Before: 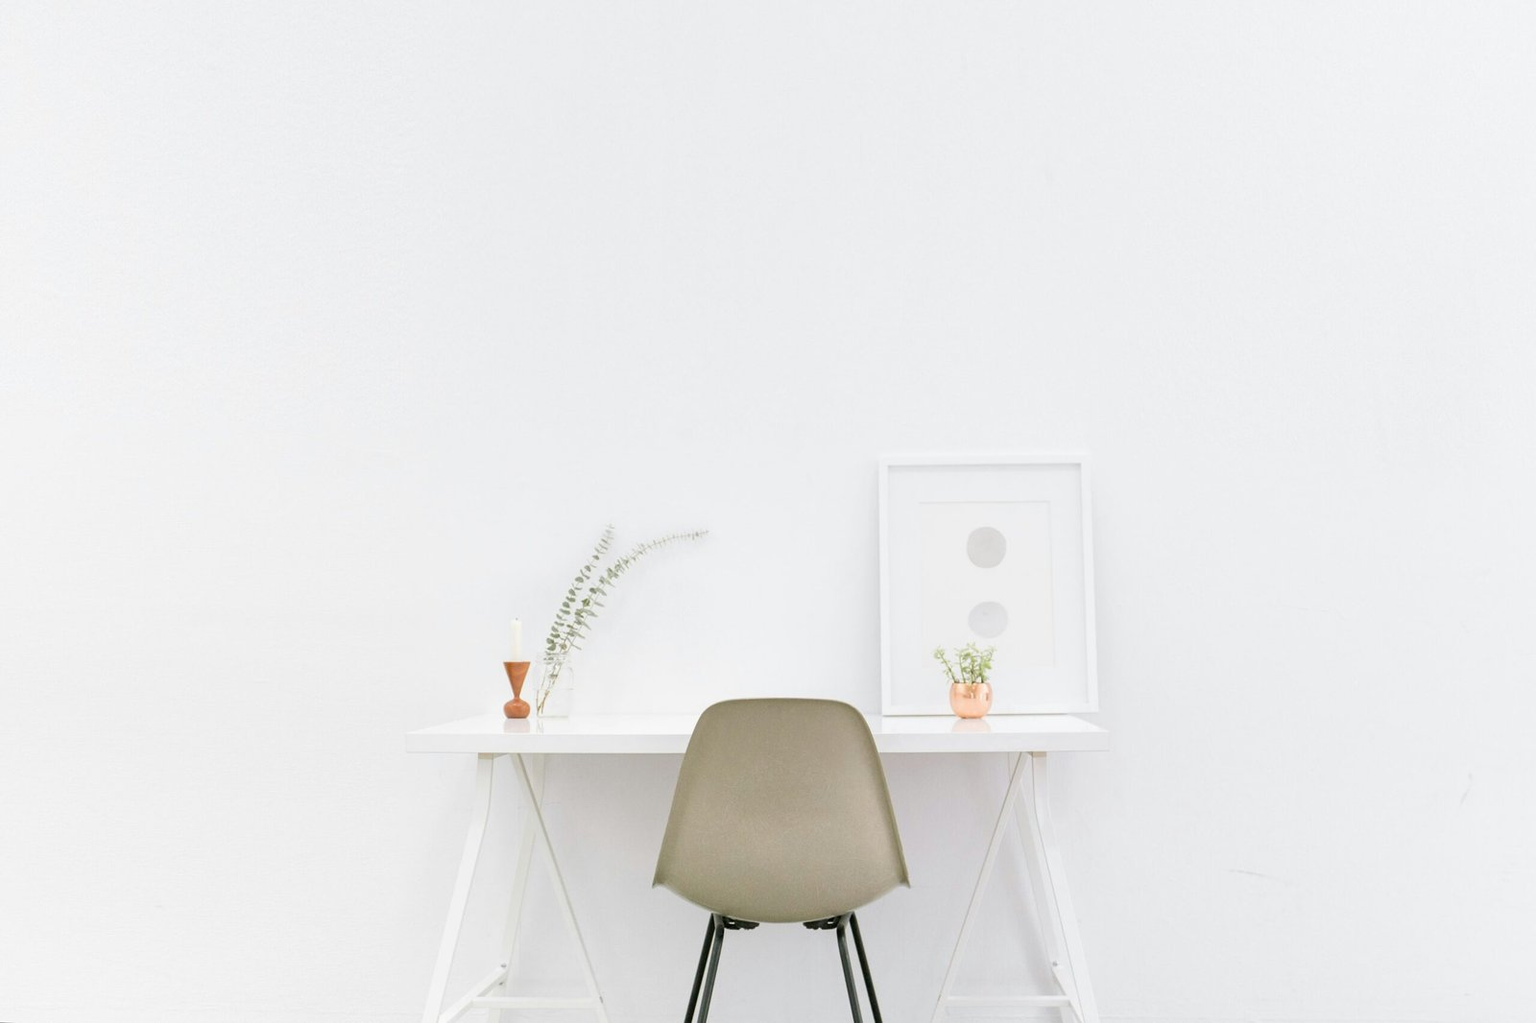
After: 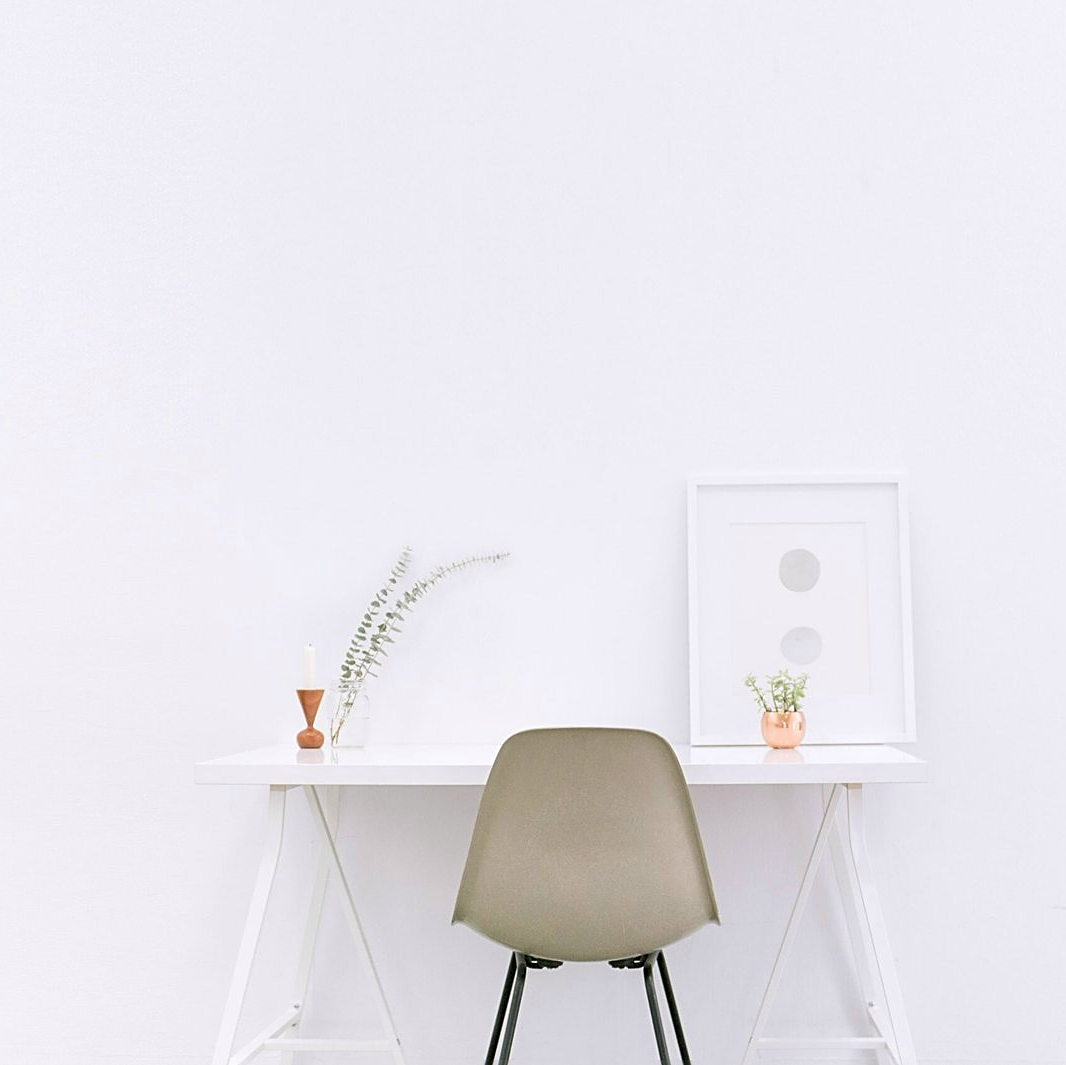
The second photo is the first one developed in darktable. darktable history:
sharpen: on, module defaults
white balance: red 1.009, blue 1.027
crop and rotate: left 14.292%, right 19.041%
